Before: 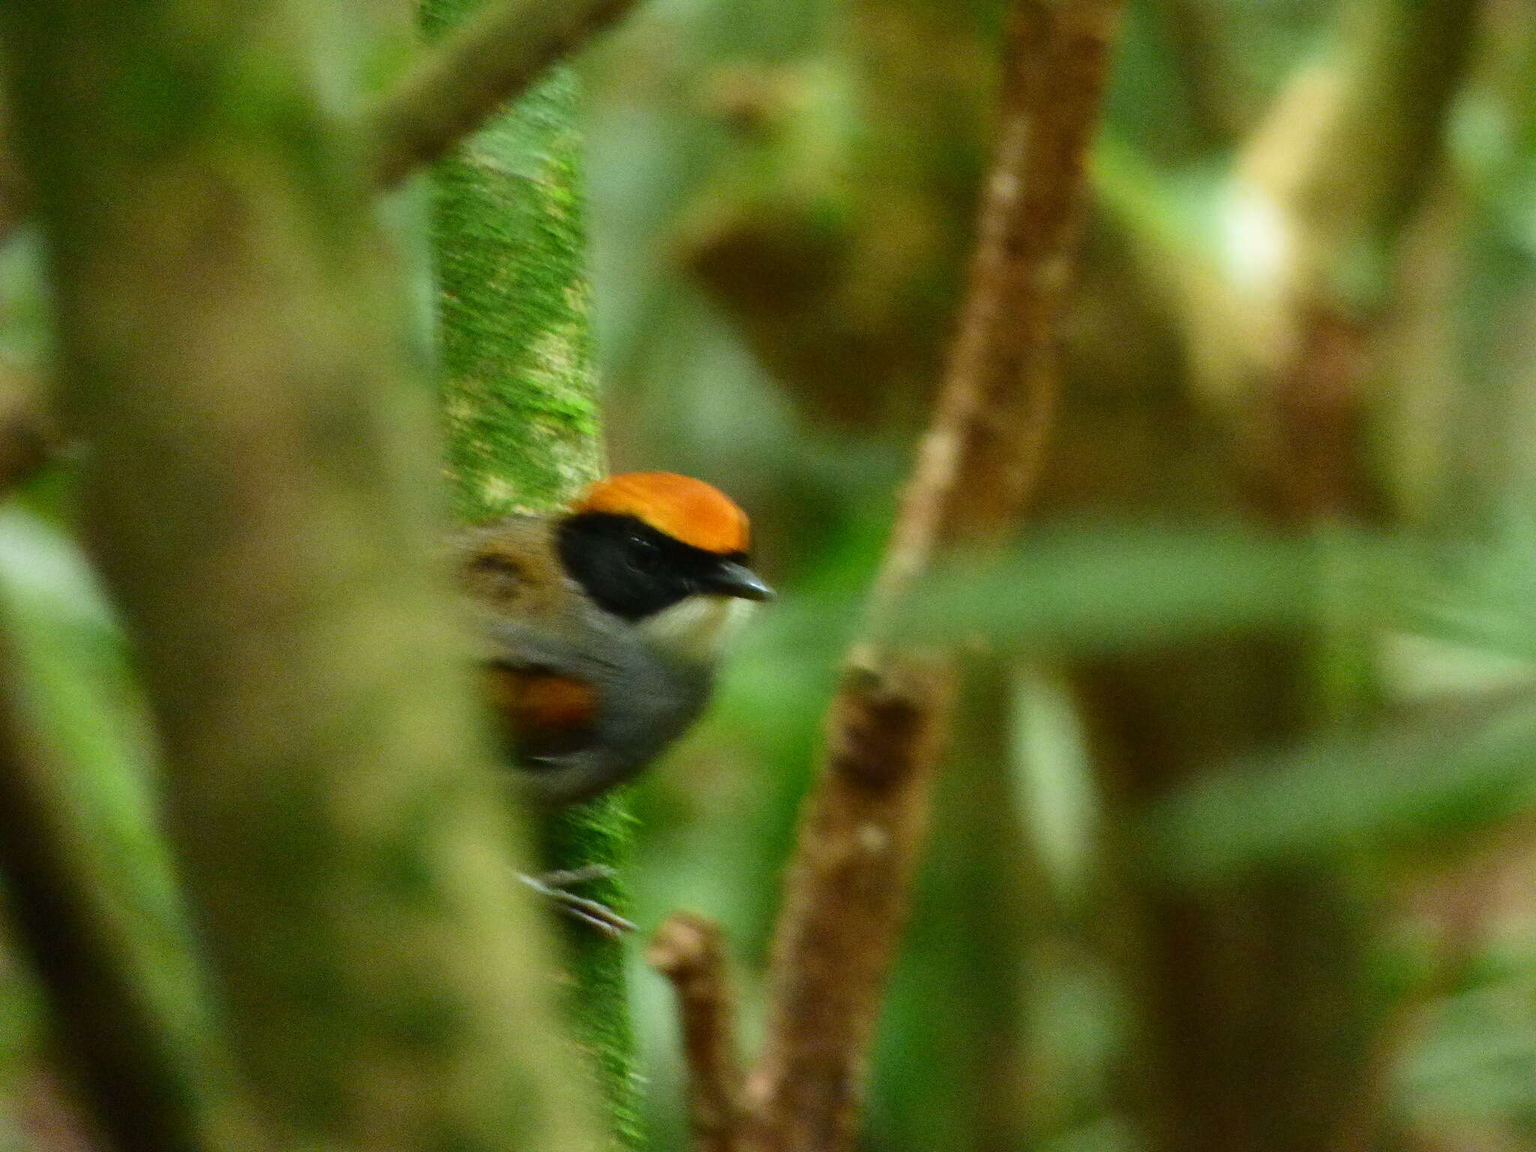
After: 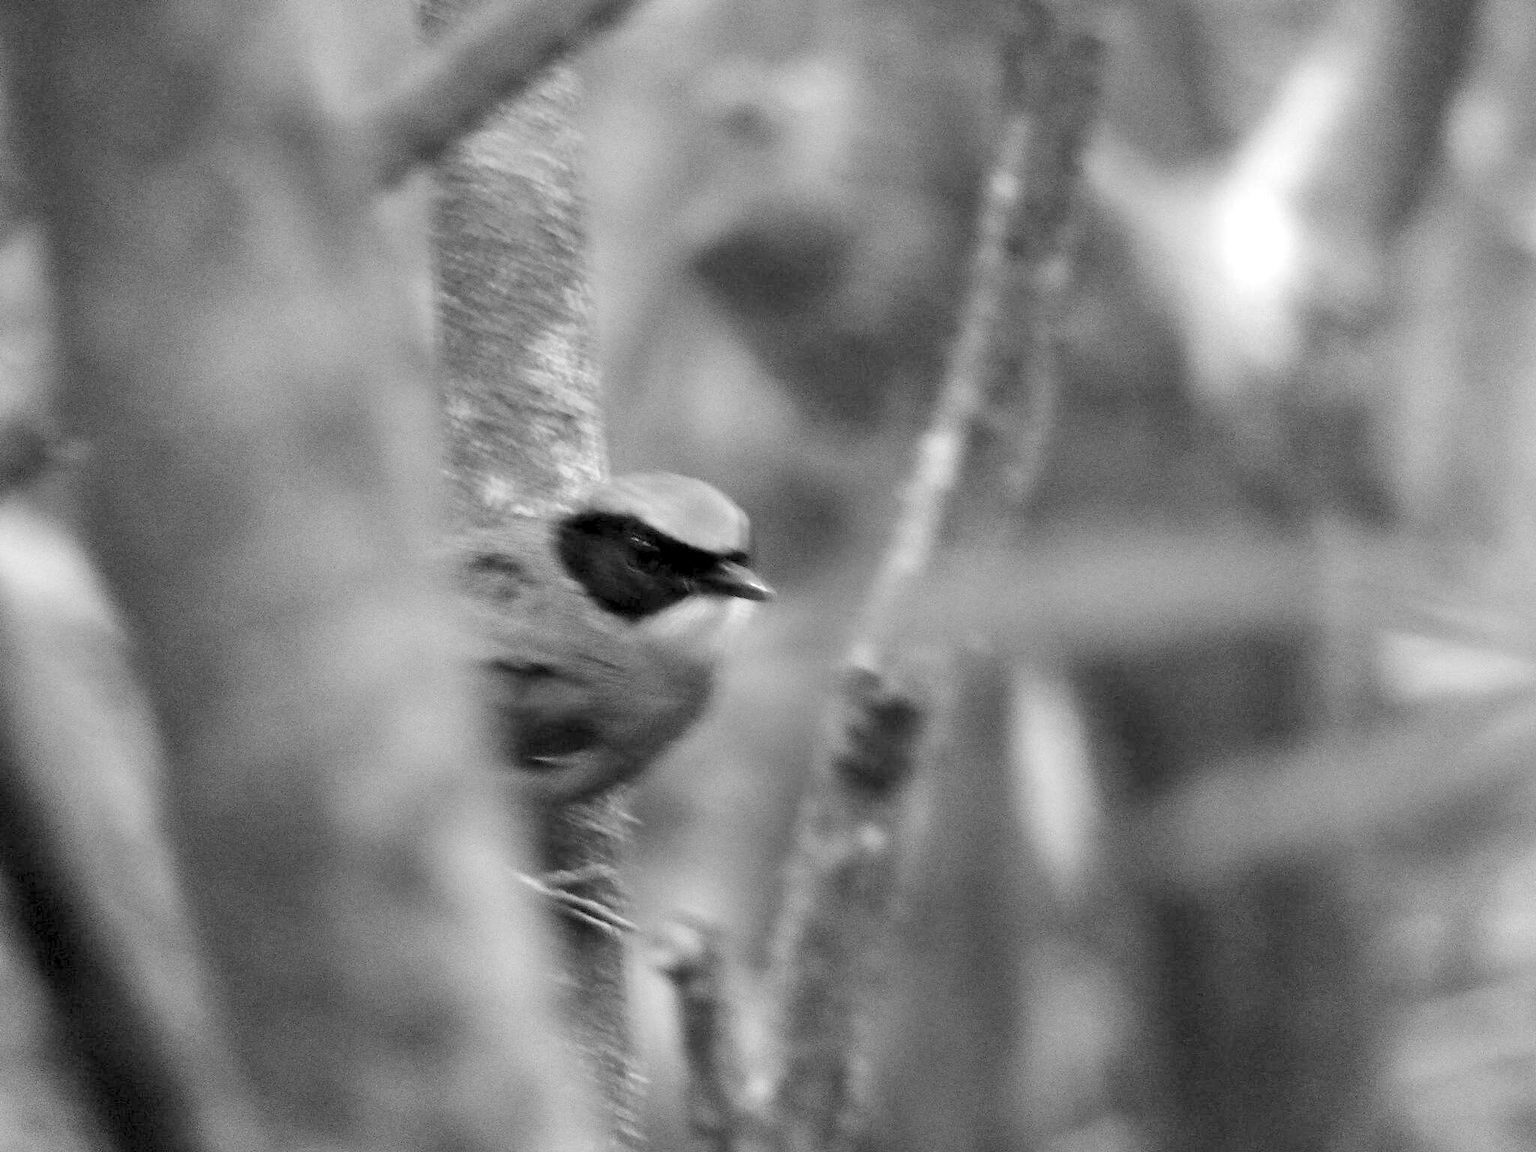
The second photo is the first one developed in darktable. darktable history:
monochrome: a 26.22, b 42.67, size 0.8
levels: levels [0.036, 0.364, 0.827]
